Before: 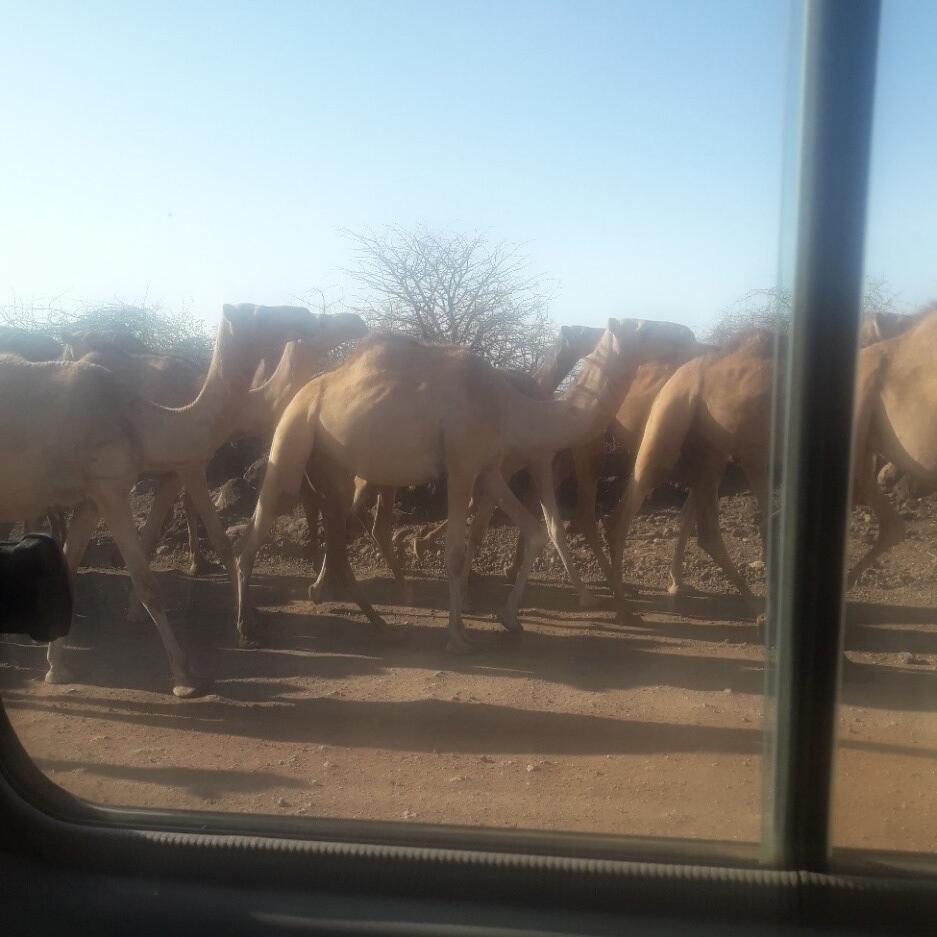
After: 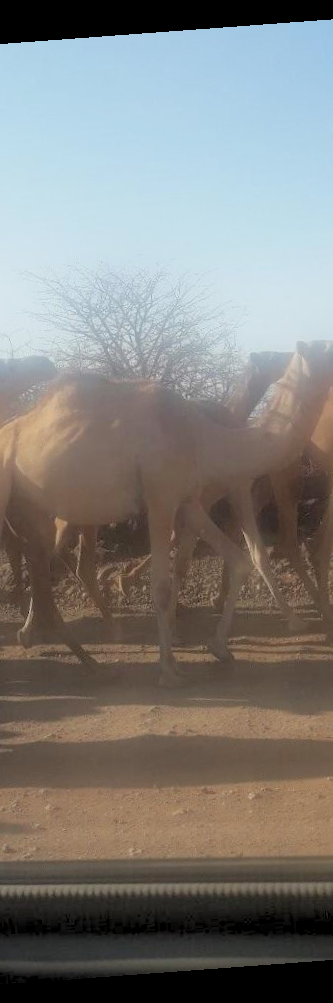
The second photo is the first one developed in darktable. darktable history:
rotate and perspective: rotation -4.25°, automatic cropping off
rgb levels: preserve colors sum RGB, levels [[0.038, 0.433, 0.934], [0, 0.5, 1], [0, 0.5, 1]]
crop: left 33.36%, right 33.36%
contrast equalizer: octaves 7, y [[0.6 ×6], [0.55 ×6], [0 ×6], [0 ×6], [0 ×6]], mix -0.2
